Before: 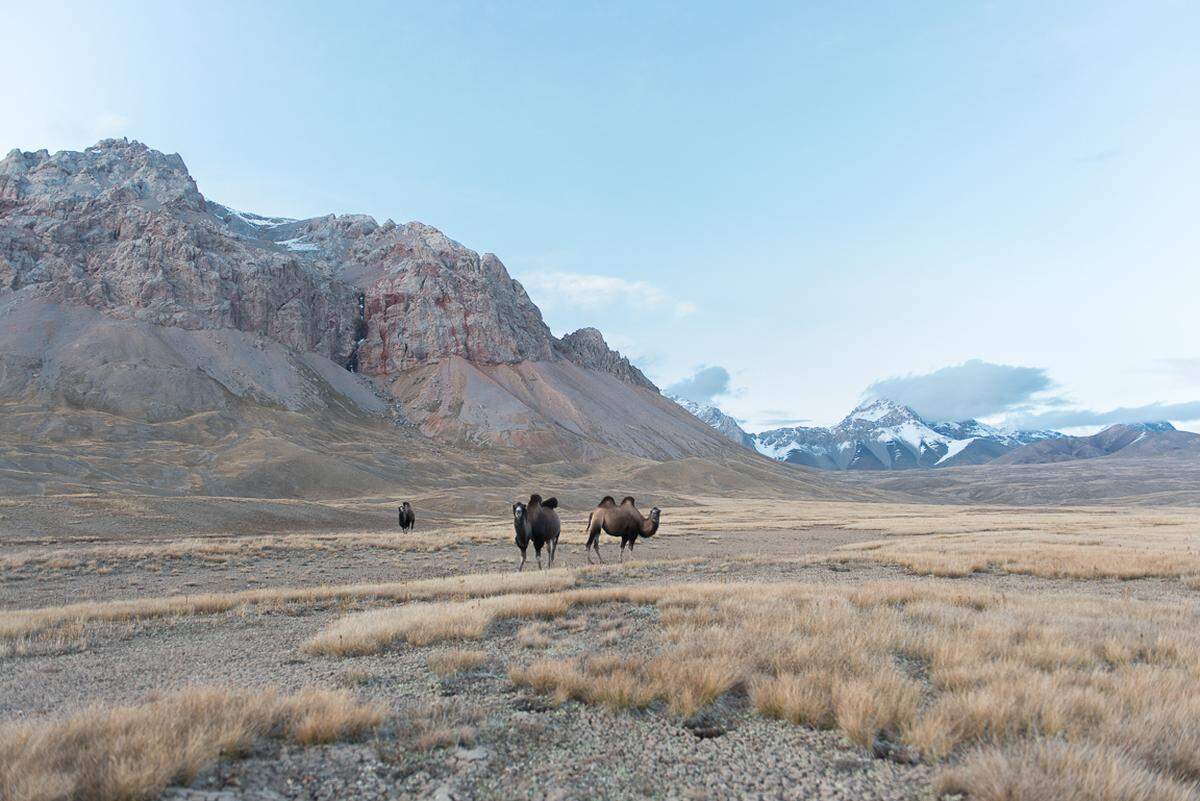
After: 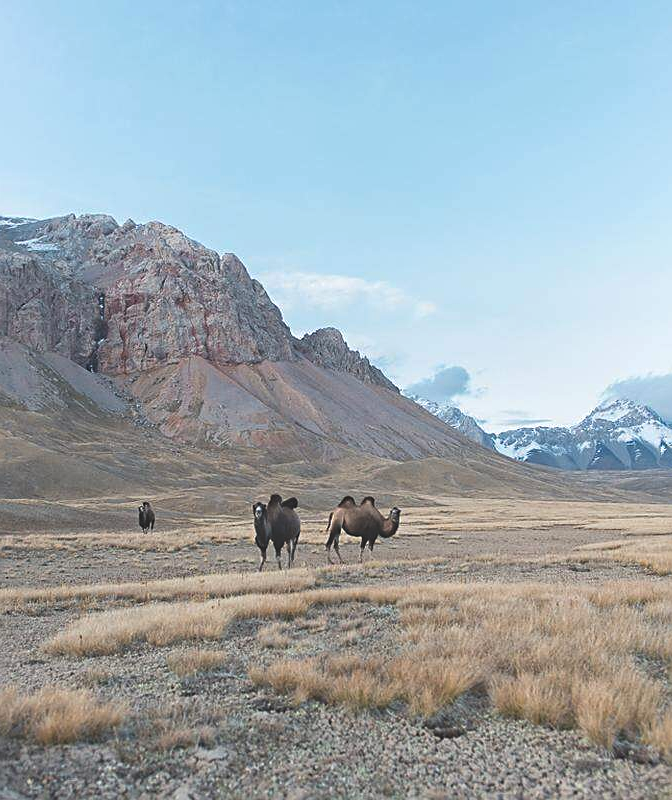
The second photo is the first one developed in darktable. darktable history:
crop: left 21.674%, right 22.086%
haze removal: compatibility mode true, adaptive false
exposure: black level correction -0.028, compensate highlight preservation false
sharpen: on, module defaults
